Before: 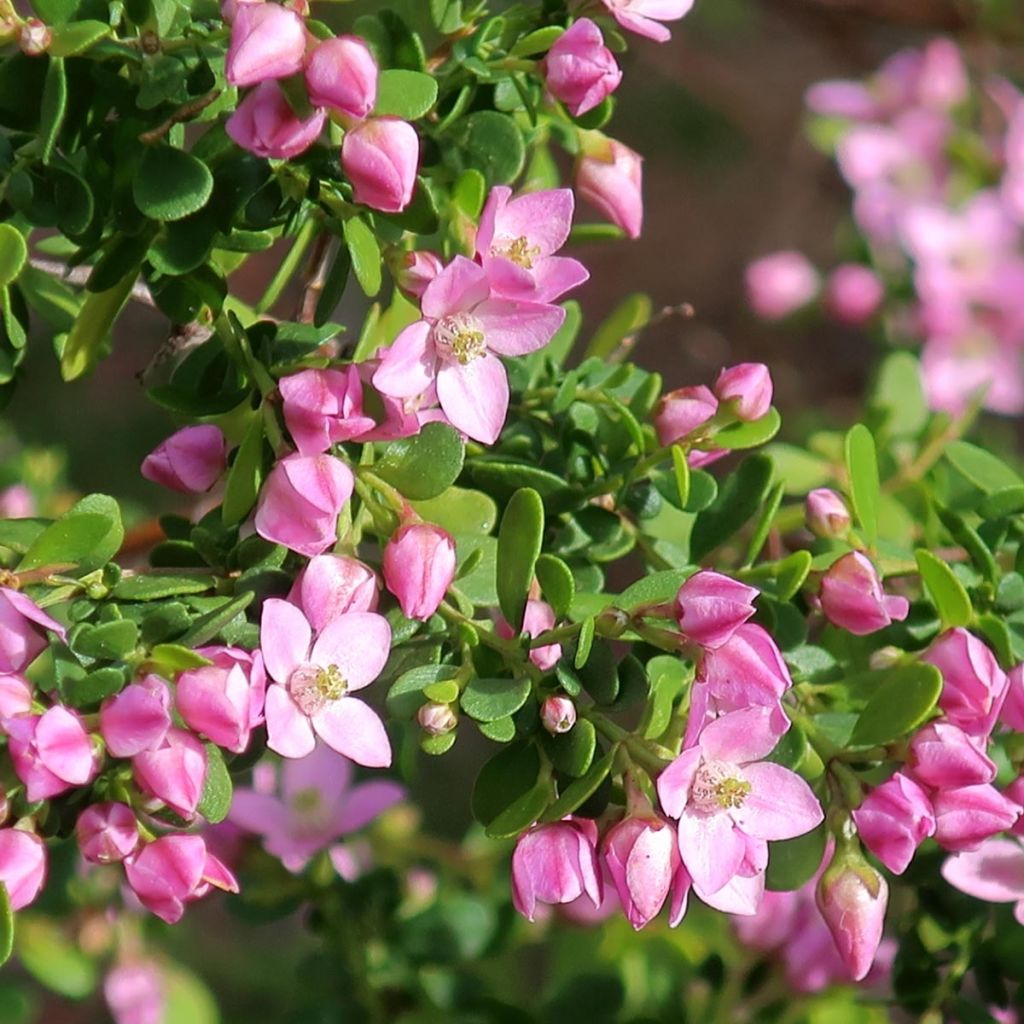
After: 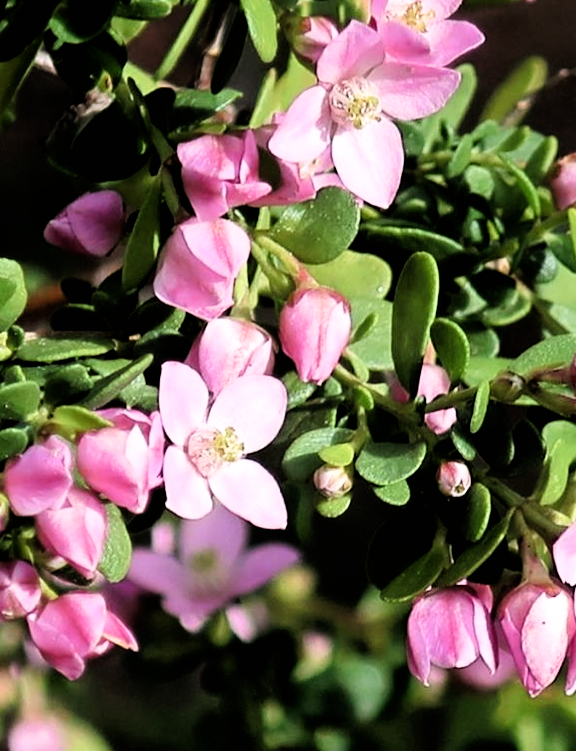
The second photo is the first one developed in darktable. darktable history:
filmic rgb: black relative exposure -3.75 EV, white relative exposure 2.4 EV, dynamic range scaling -50%, hardness 3.42, latitude 30%, contrast 1.8
crop: left 8.966%, top 23.852%, right 34.699%, bottom 4.703%
rotate and perspective: lens shift (horizontal) -0.055, automatic cropping off
